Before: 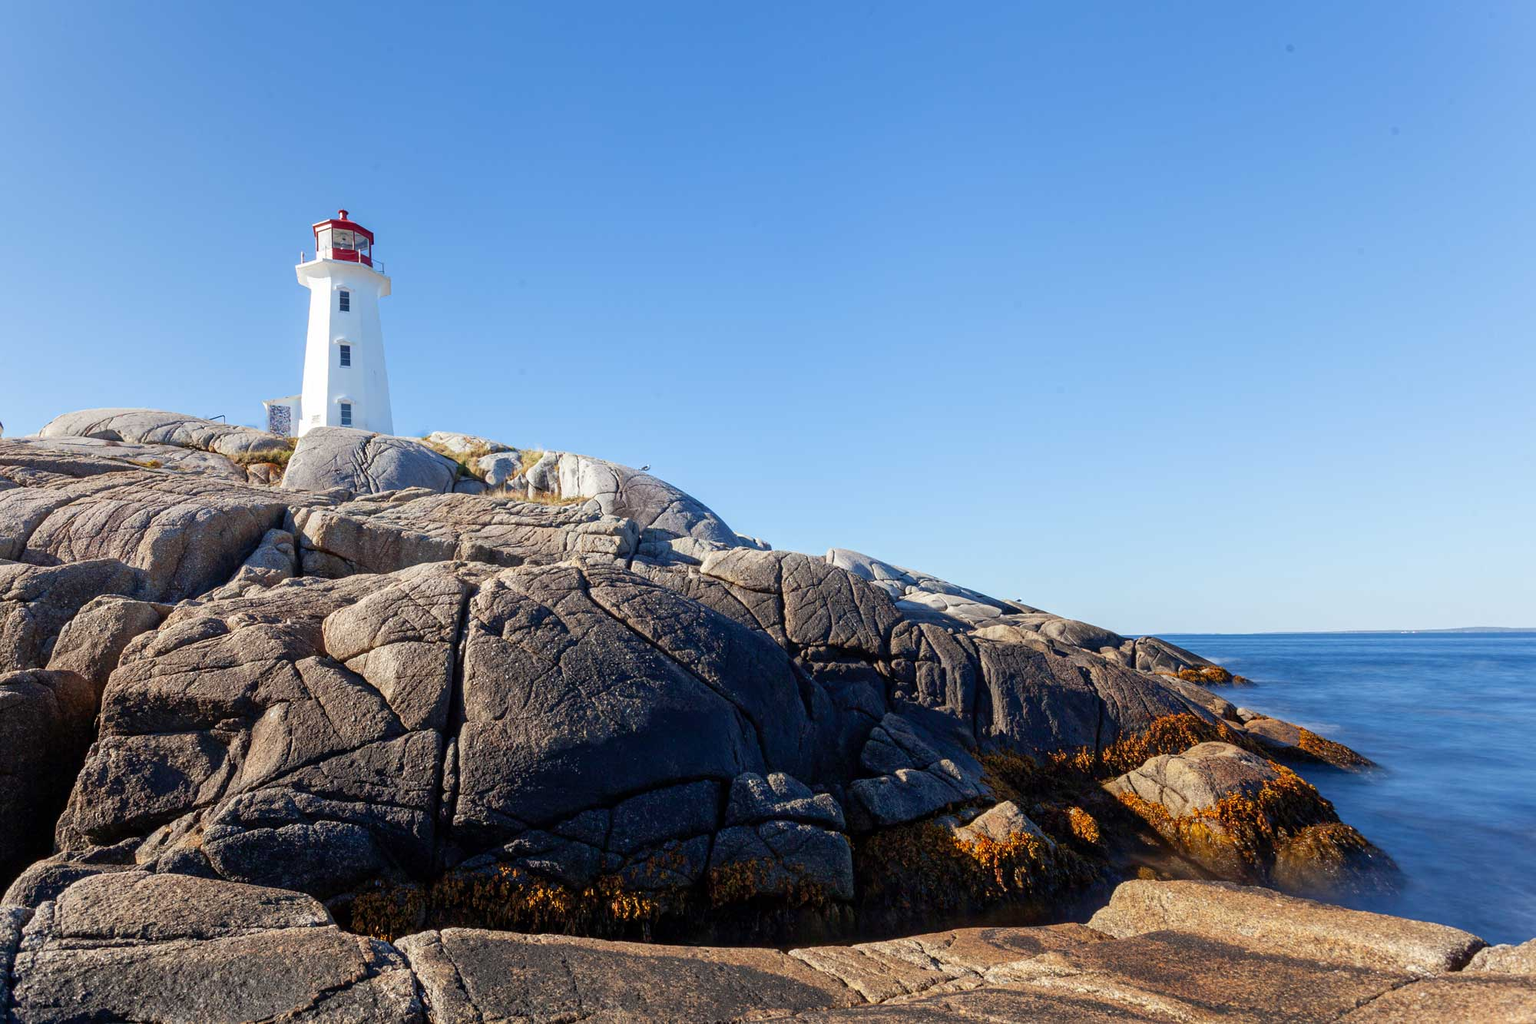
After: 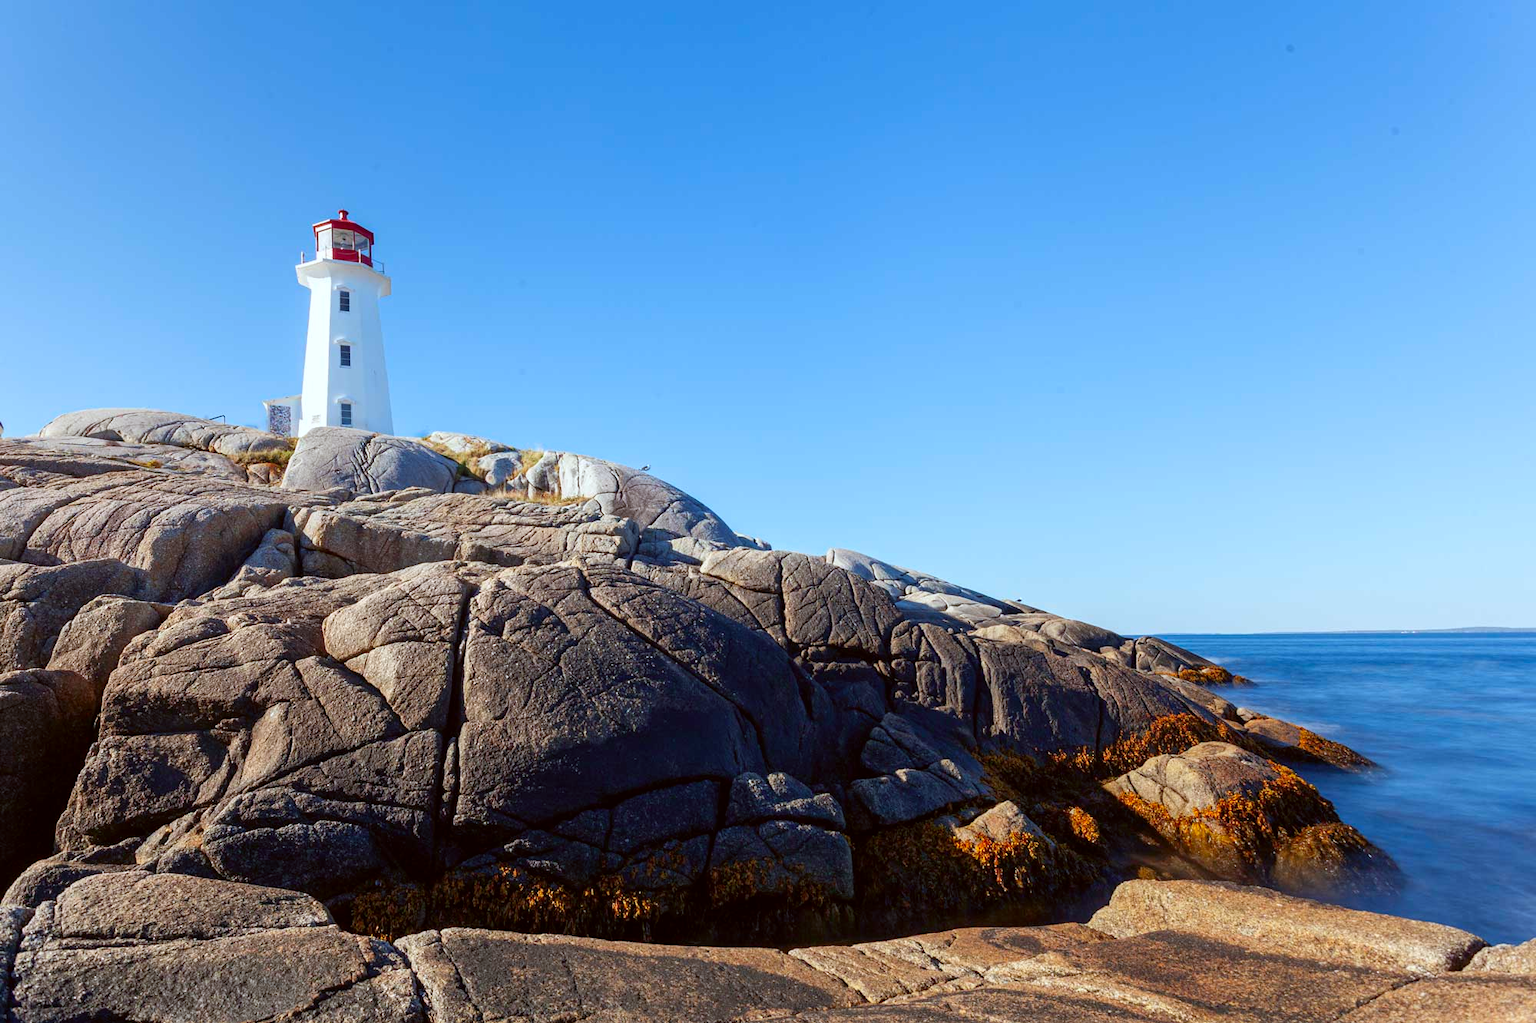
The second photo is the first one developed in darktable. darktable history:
contrast brightness saturation: contrast 0.04, saturation 0.16
color correction: highlights a* -3.28, highlights b* -6.24, shadows a* 3.1, shadows b* 5.19
